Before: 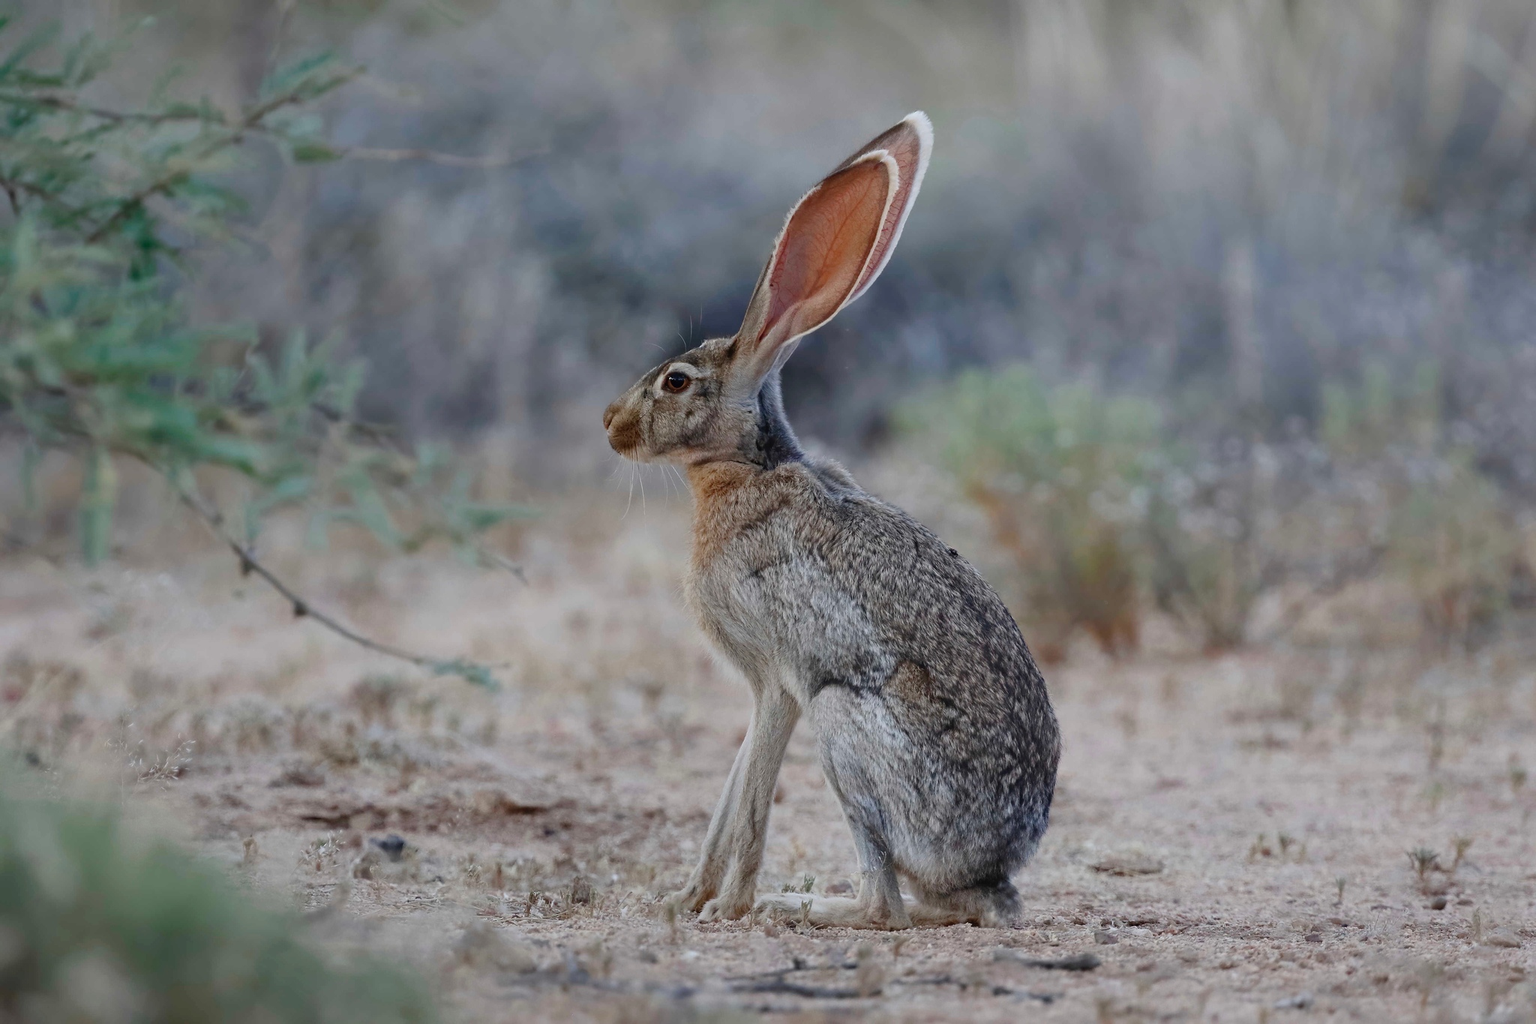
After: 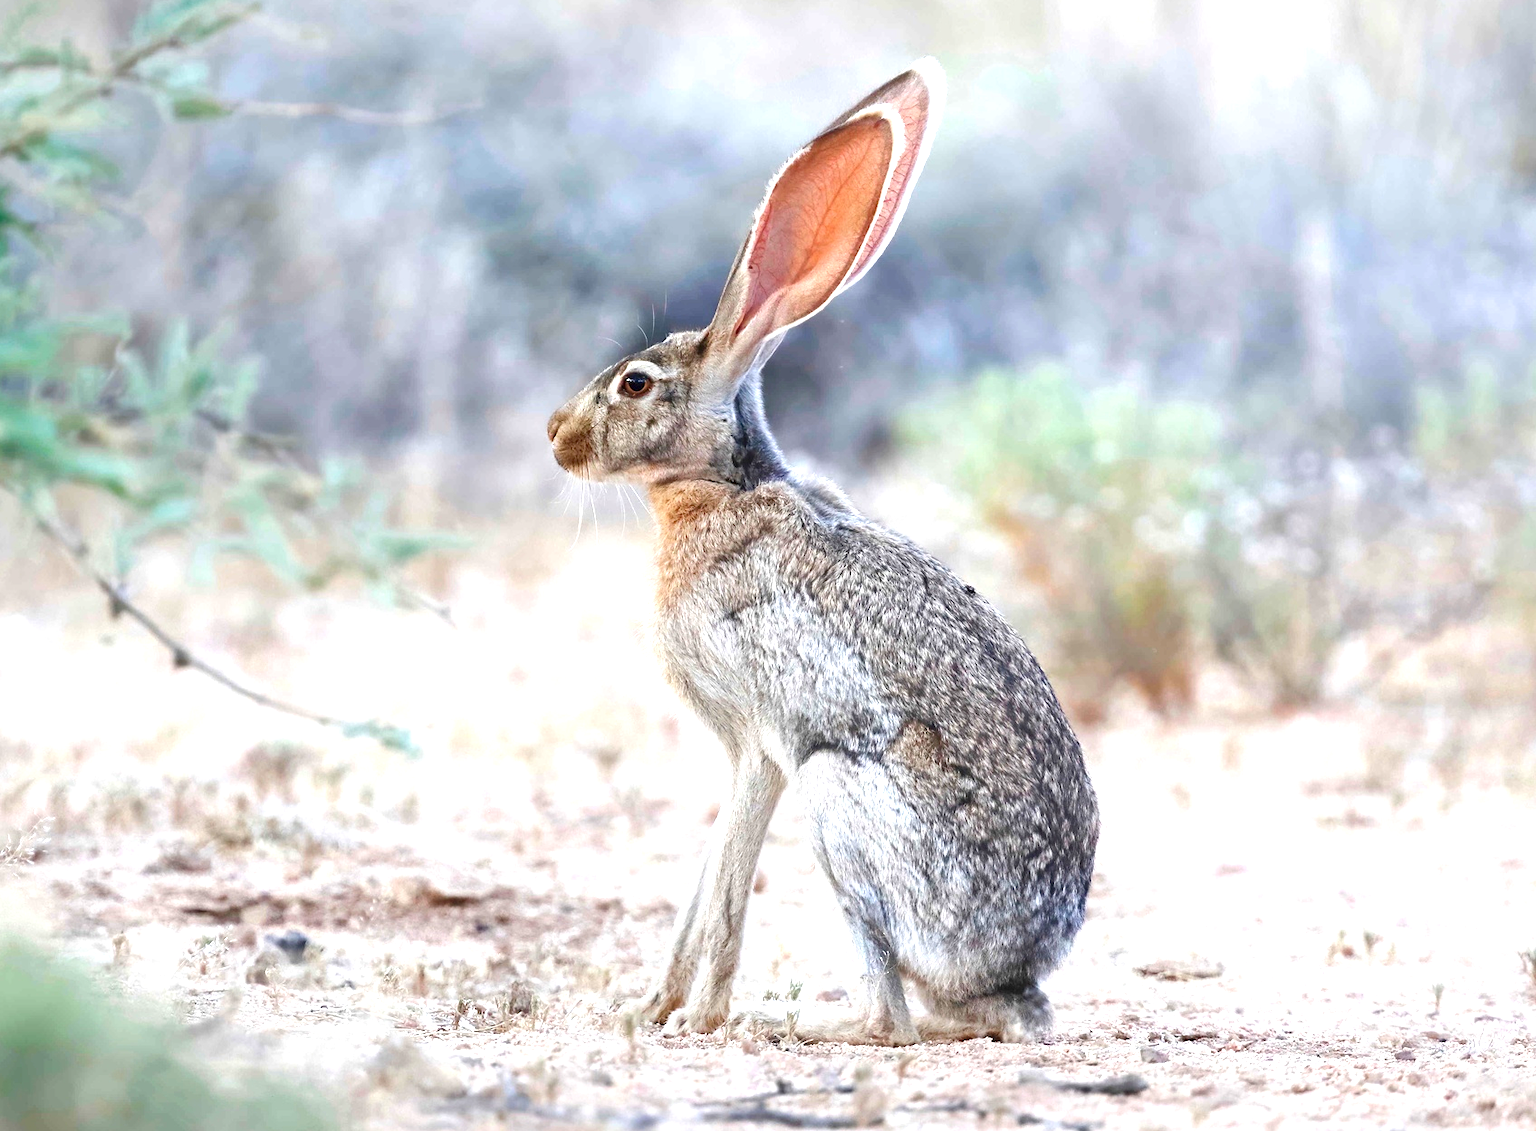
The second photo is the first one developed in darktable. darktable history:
crop: left 9.807%, top 6.259%, right 7.334%, bottom 2.177%
exposure: black level correction 0.001, exposure 1.735 EV, compensate highlight preservation false
